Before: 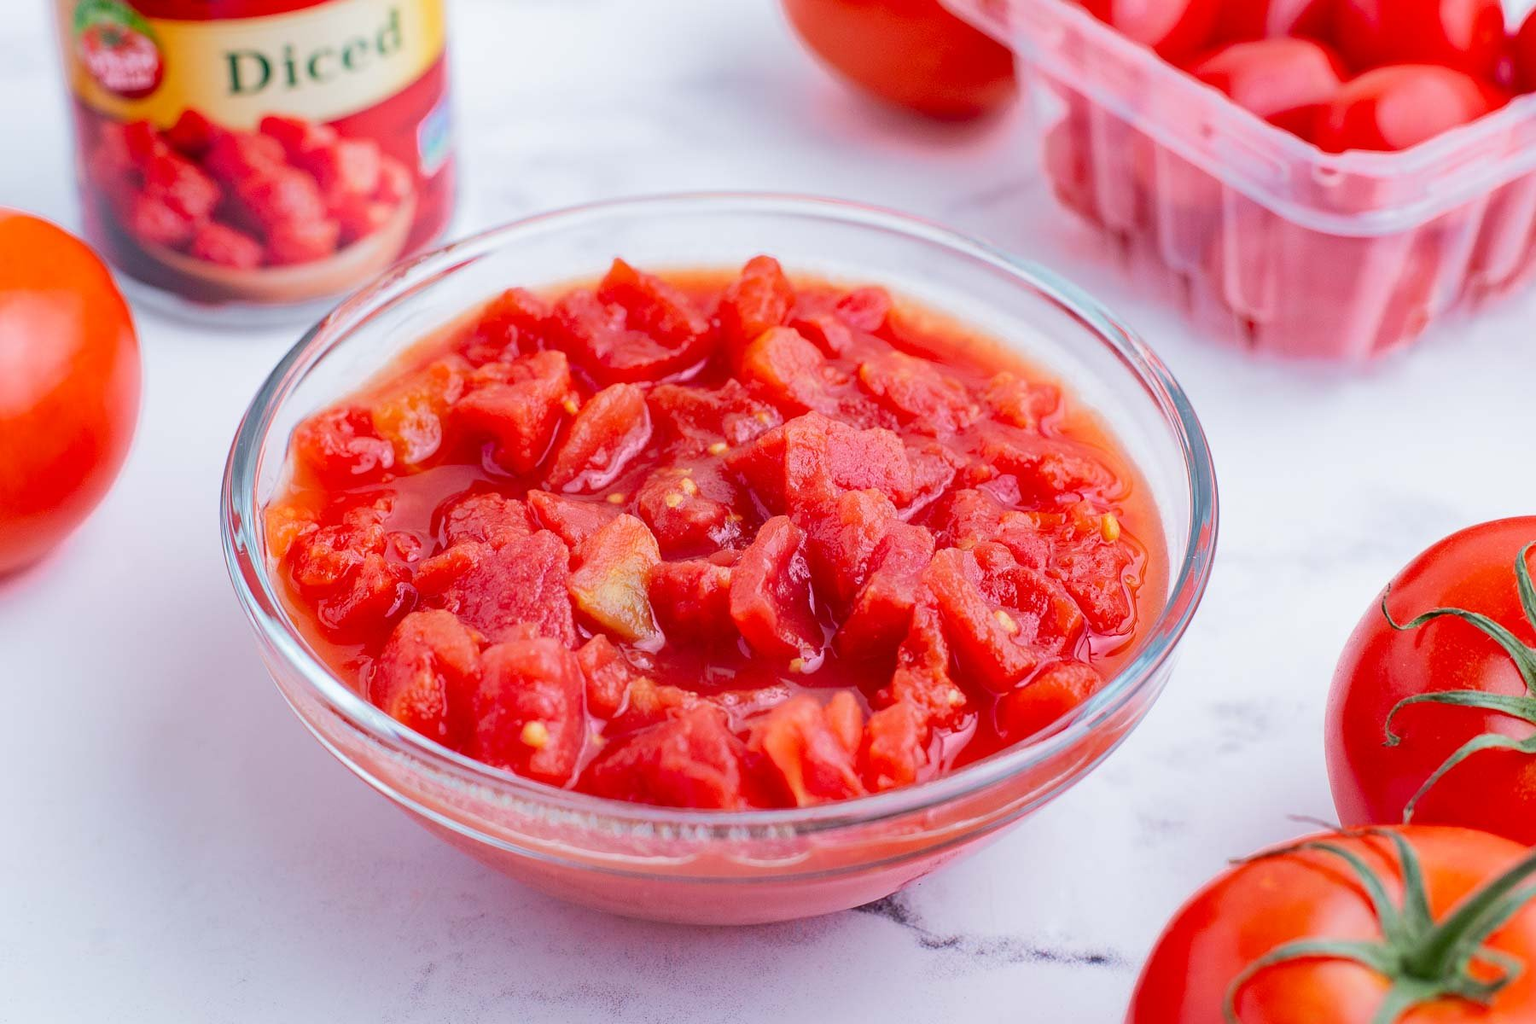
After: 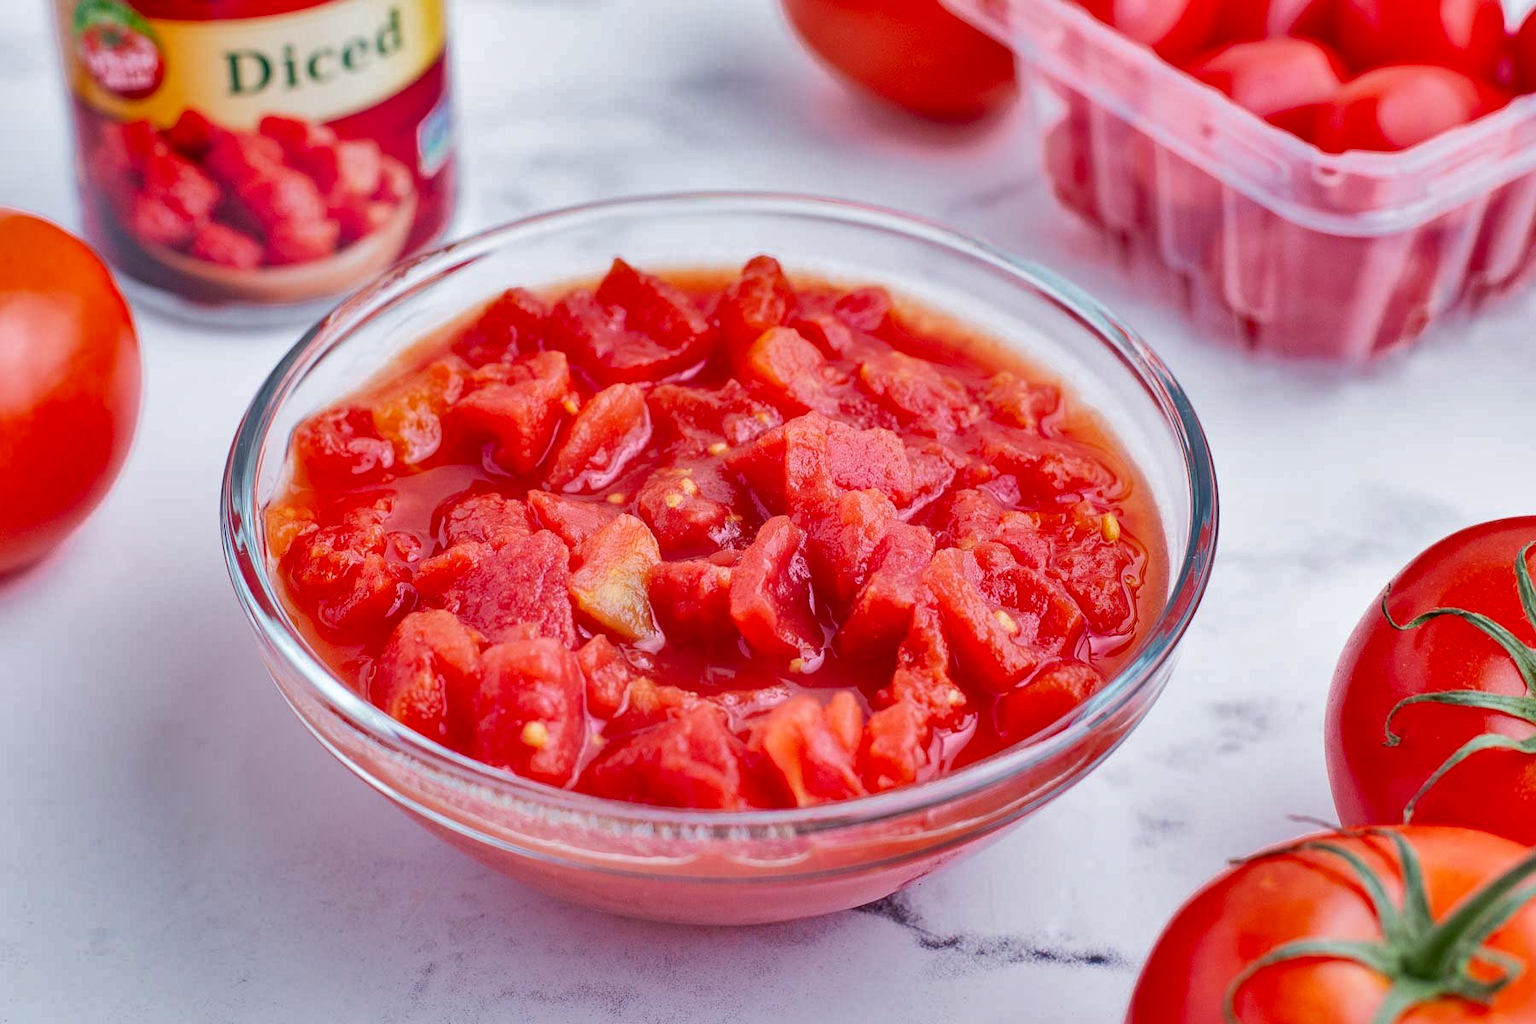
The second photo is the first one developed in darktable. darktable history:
local contrast: highlights 104%, shadows 100%, detail 120%, midtone range 0.2
shadows and highlights: radius 101.23, shadows 50.34, highlights -64.83, soften with gaussian
